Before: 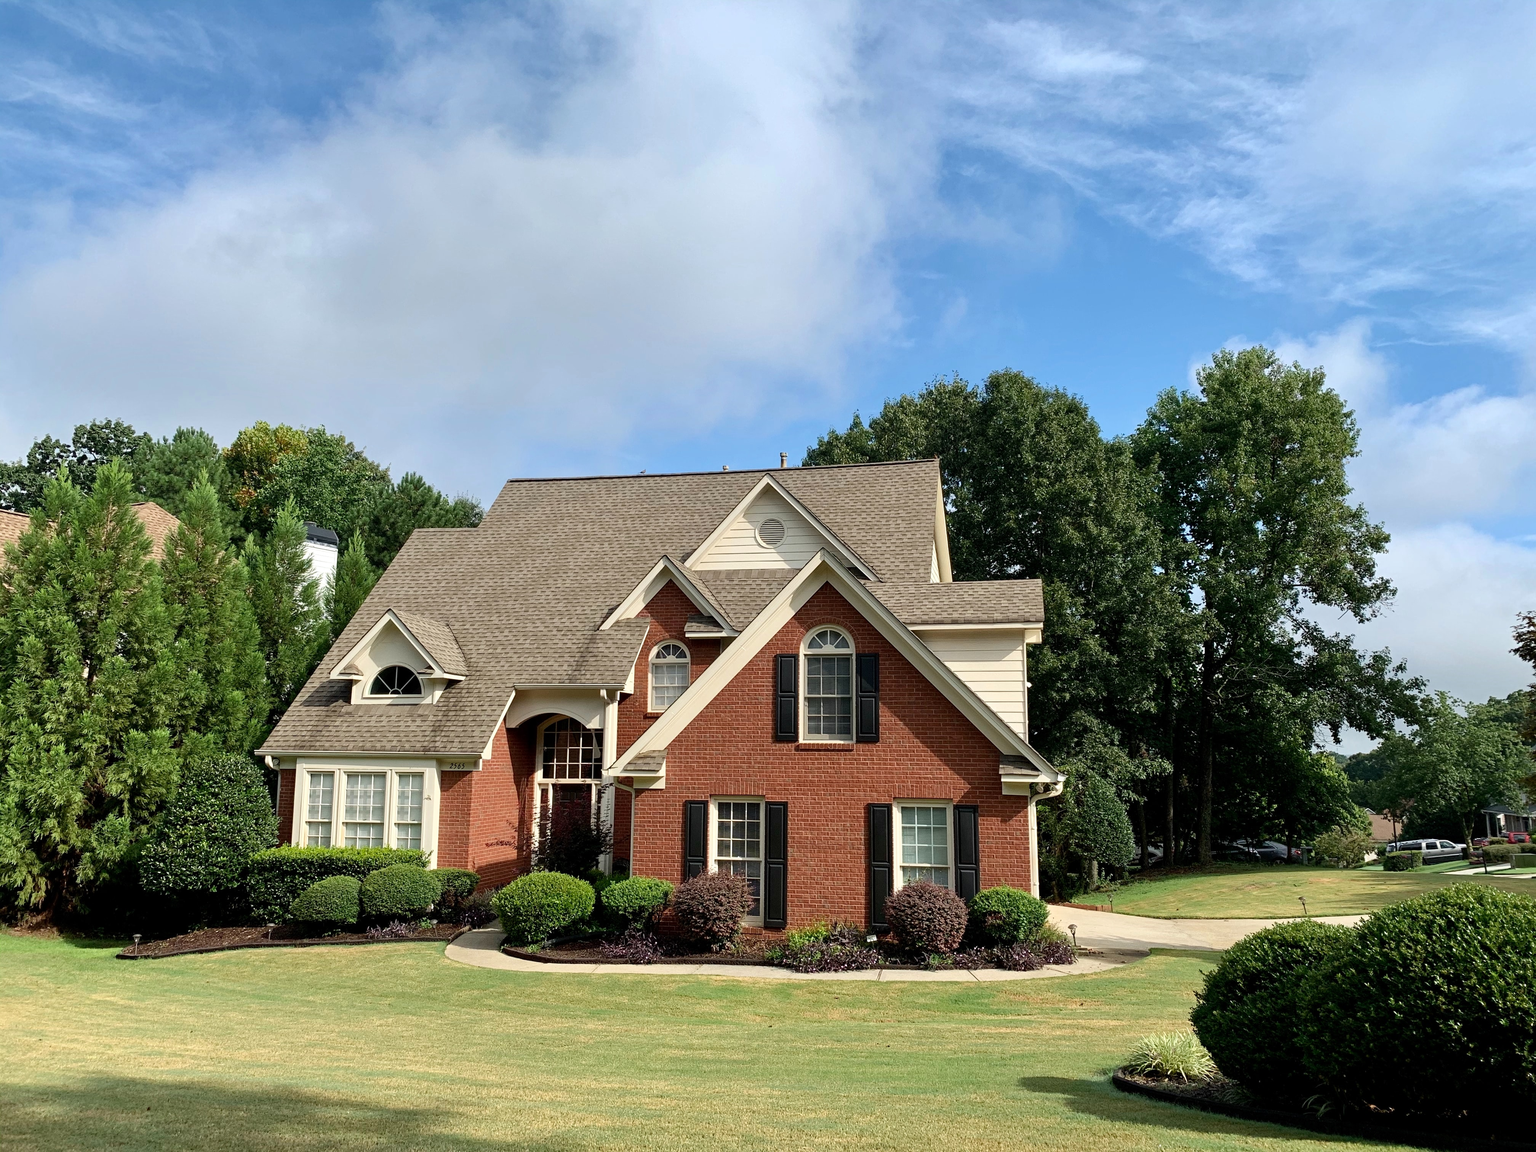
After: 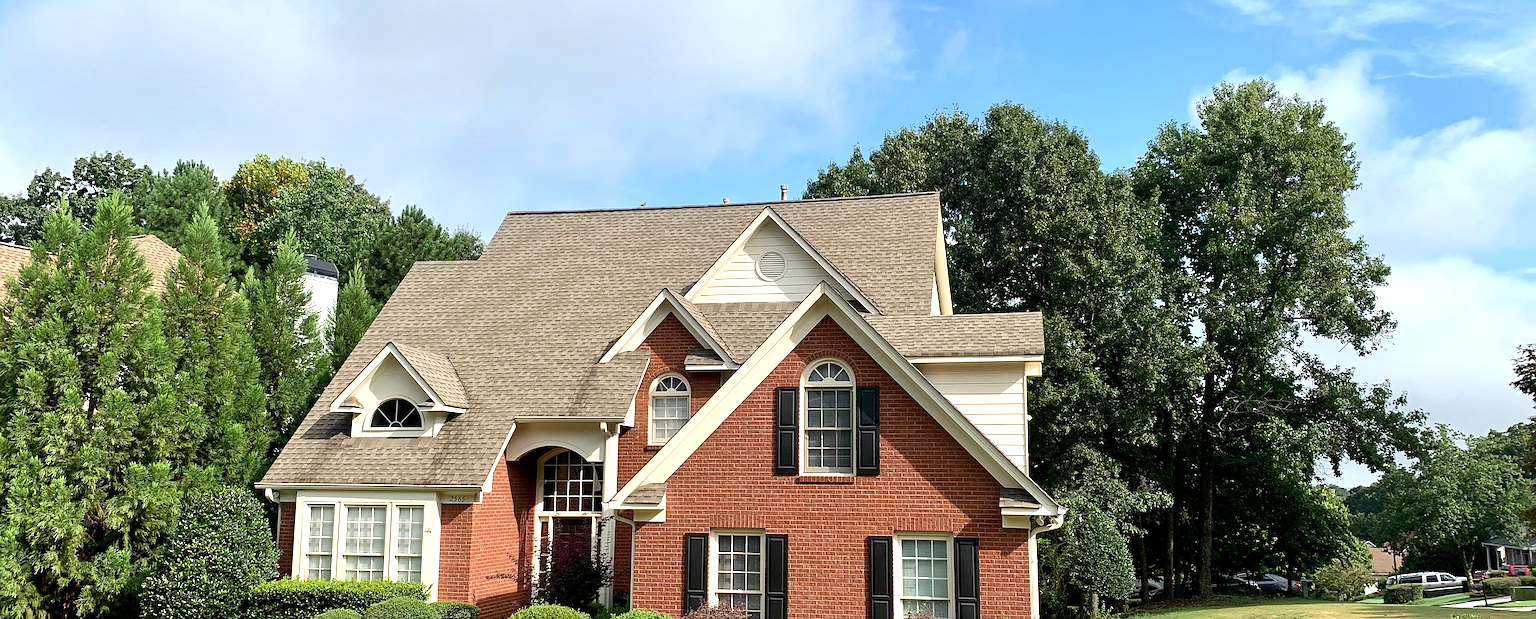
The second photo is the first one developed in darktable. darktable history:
exposure: exposure 0.512 EV, compensate exposure bias true, compensate highlight preservation false
sharpen: on, module defaults
crop and rotate: top 23.244%, bottom 23.013%
